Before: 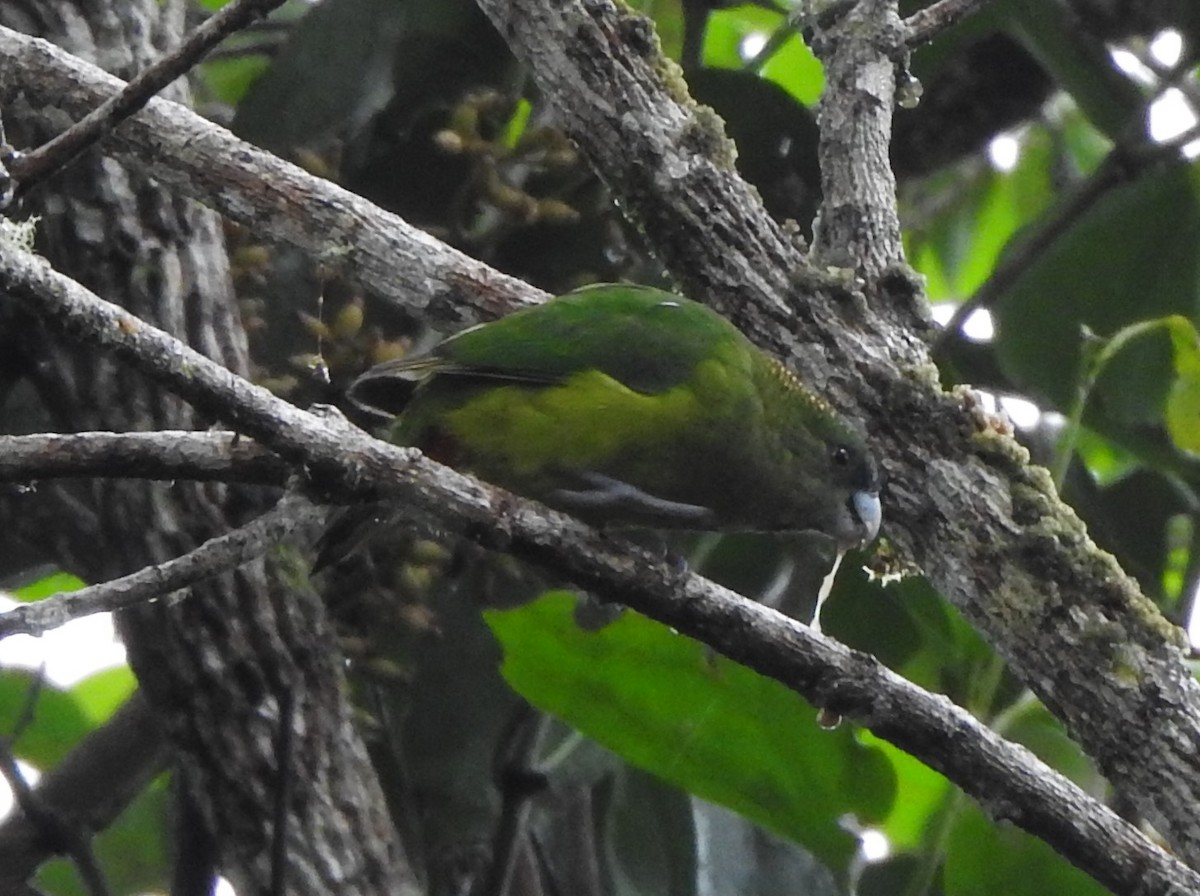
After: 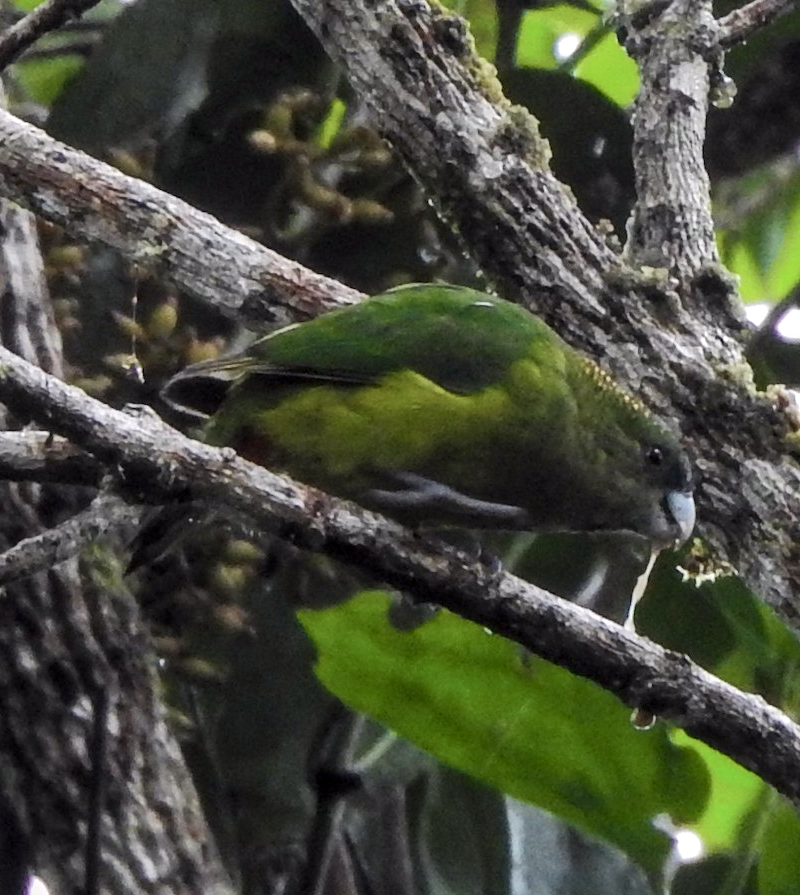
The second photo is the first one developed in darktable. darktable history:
crop and rotate: left 15.554%, right 17.731%
tone curve: curves: ch0 [(0, 0) (0.052, 0.018) (0.236, 0.207) (0.41, 0.417) (0.485, 0.518) (0.54, 0.584) (0.625, 0.666) (0.845, 0.828) (0.994, 0.964)]; ch1 [(0, 0.055) (0.15, 0.117) (0.317, 0.34) (0.382, 0.408) (0.434, 0.441) (0.472, 0.479) (0.498, 0.501) (0.557, 0.558) (0.616, 0.59) (0.739, 0.7) (0.873, 0.857) (1, 0.928)]; ch2 [(0, 0) (0.352, 0.403) (0.447, 0.466) (0.482, 0.482) (0.528, 0.526) (0.586, 0.577) (0.618, 0.621) (0.785, 0.747) (1, 1)], color space Lab, independent channels, preserve colors none
levels: levels [0, 0.476, 0.951]
velvia: on, module defaults
local contrast: on, module defaults
